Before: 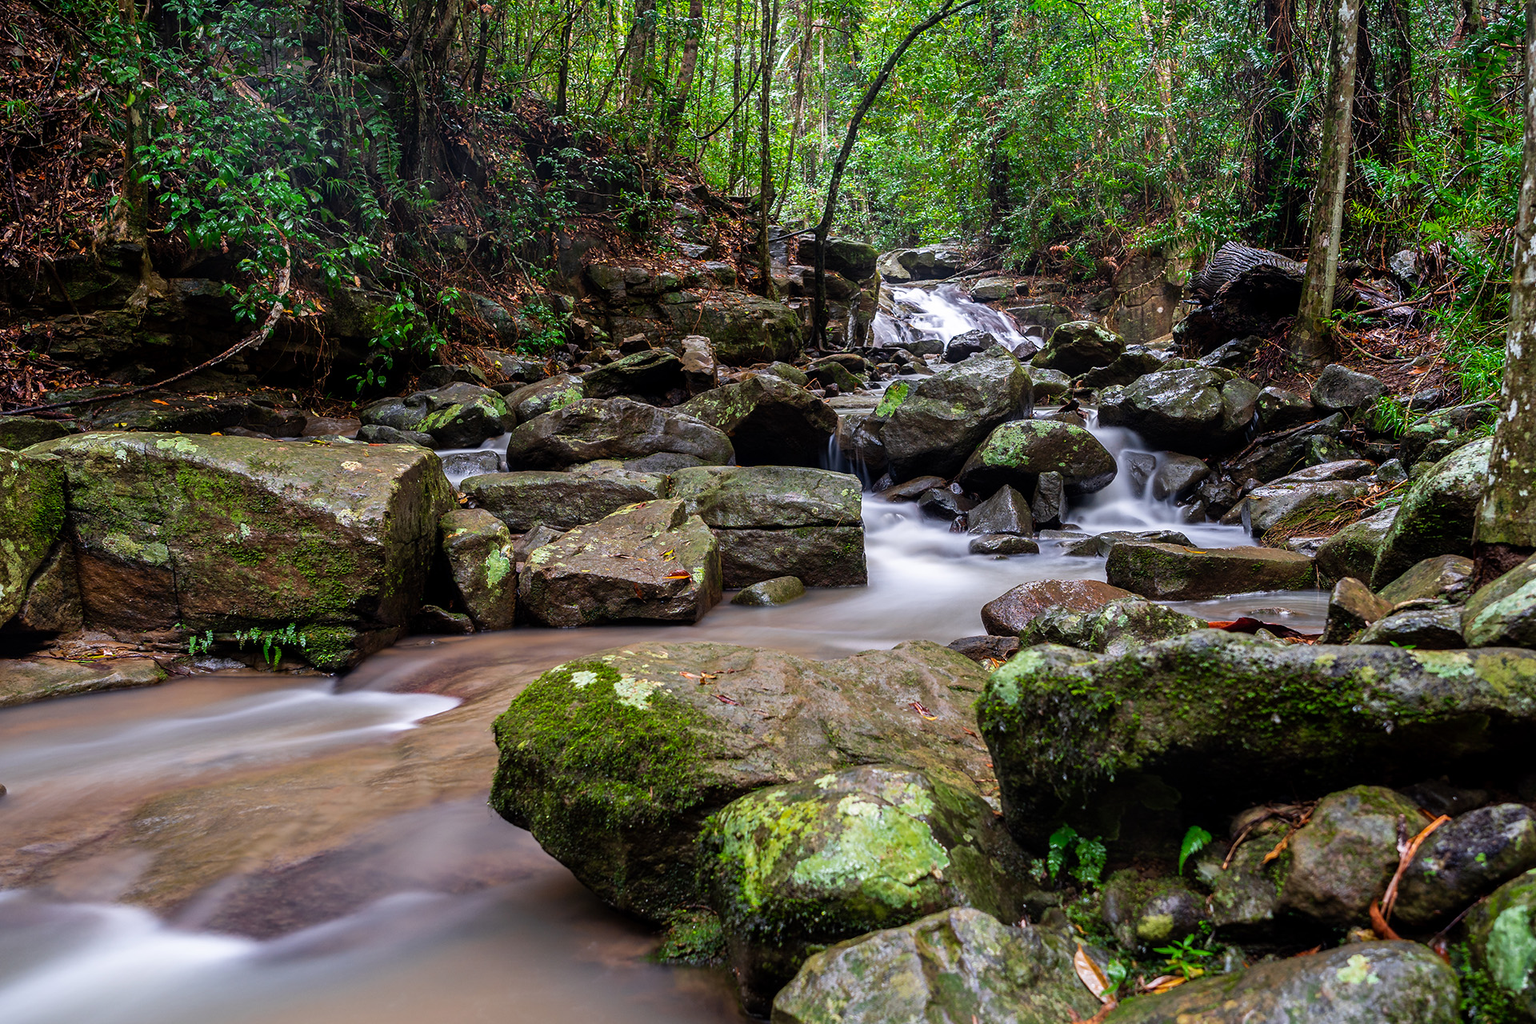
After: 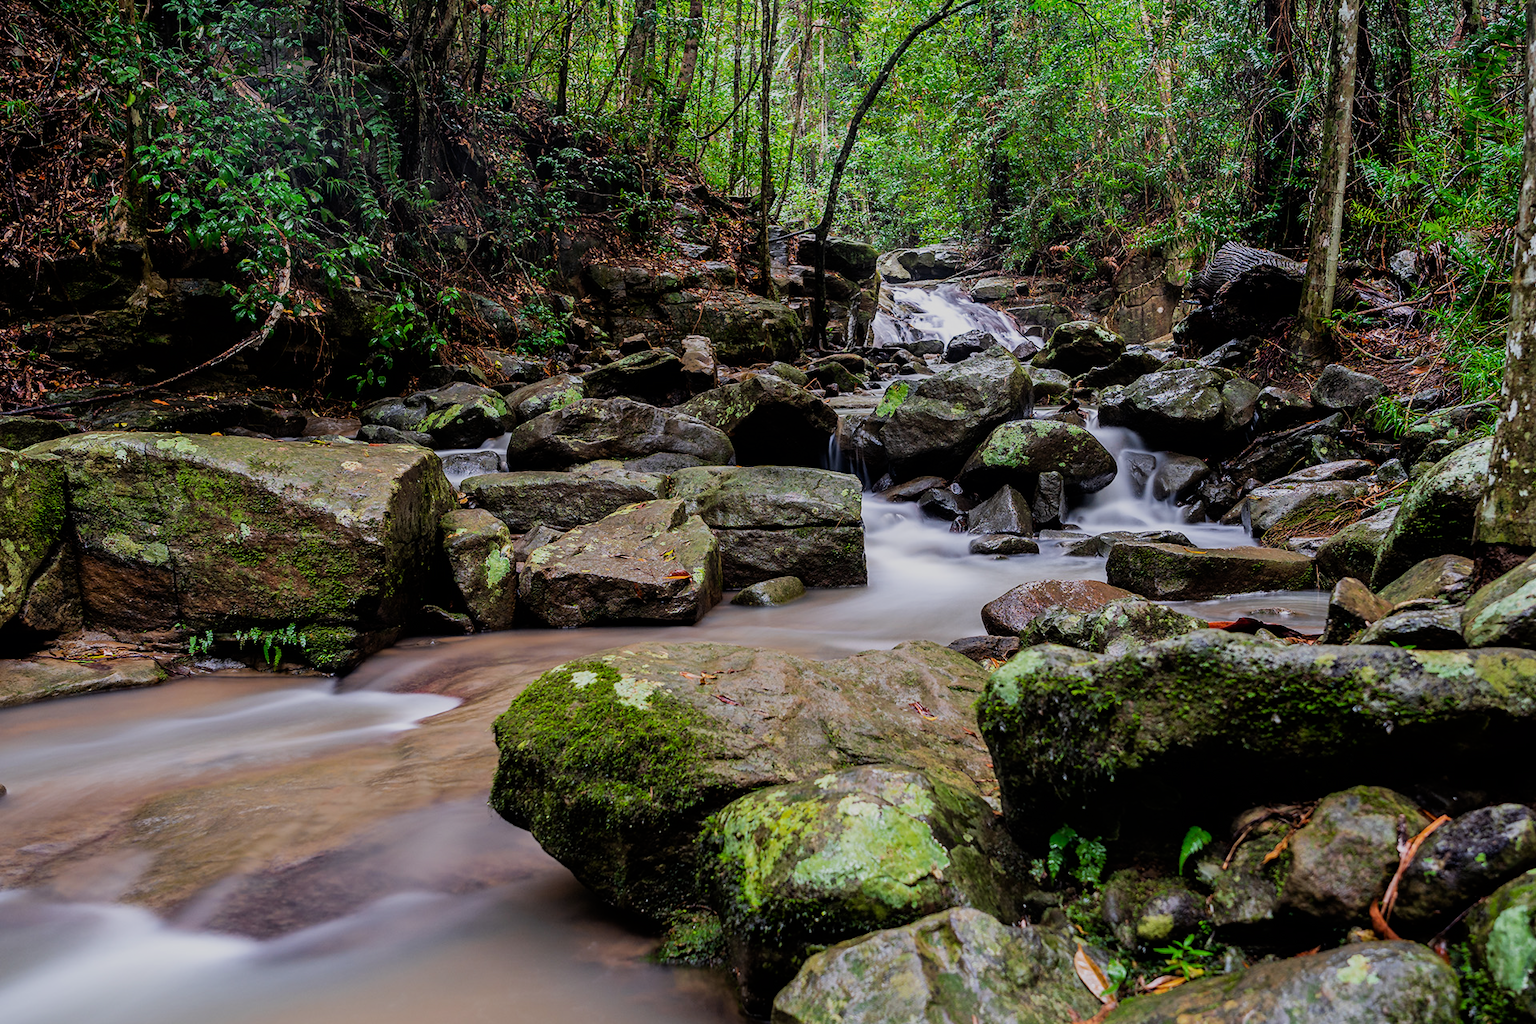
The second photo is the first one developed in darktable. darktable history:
filmic rgb: black relative exposure -7.86 EV, white relative exposure 4.32 EV, hardness 3.86
